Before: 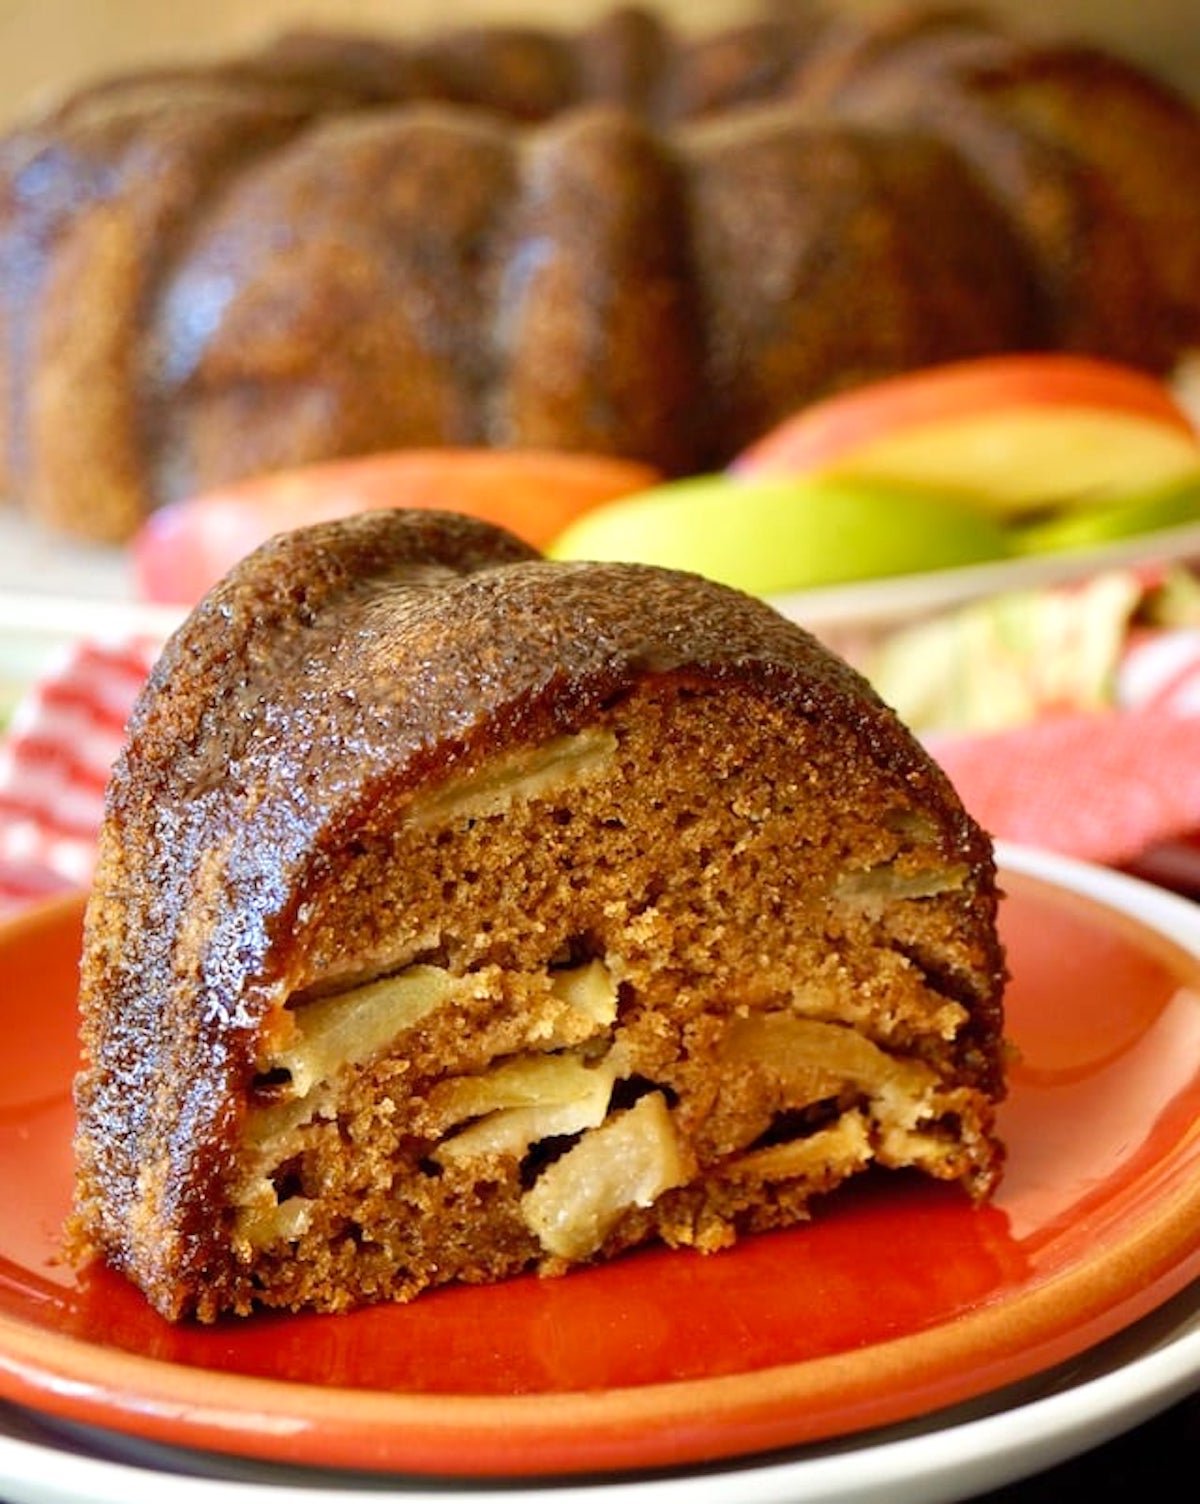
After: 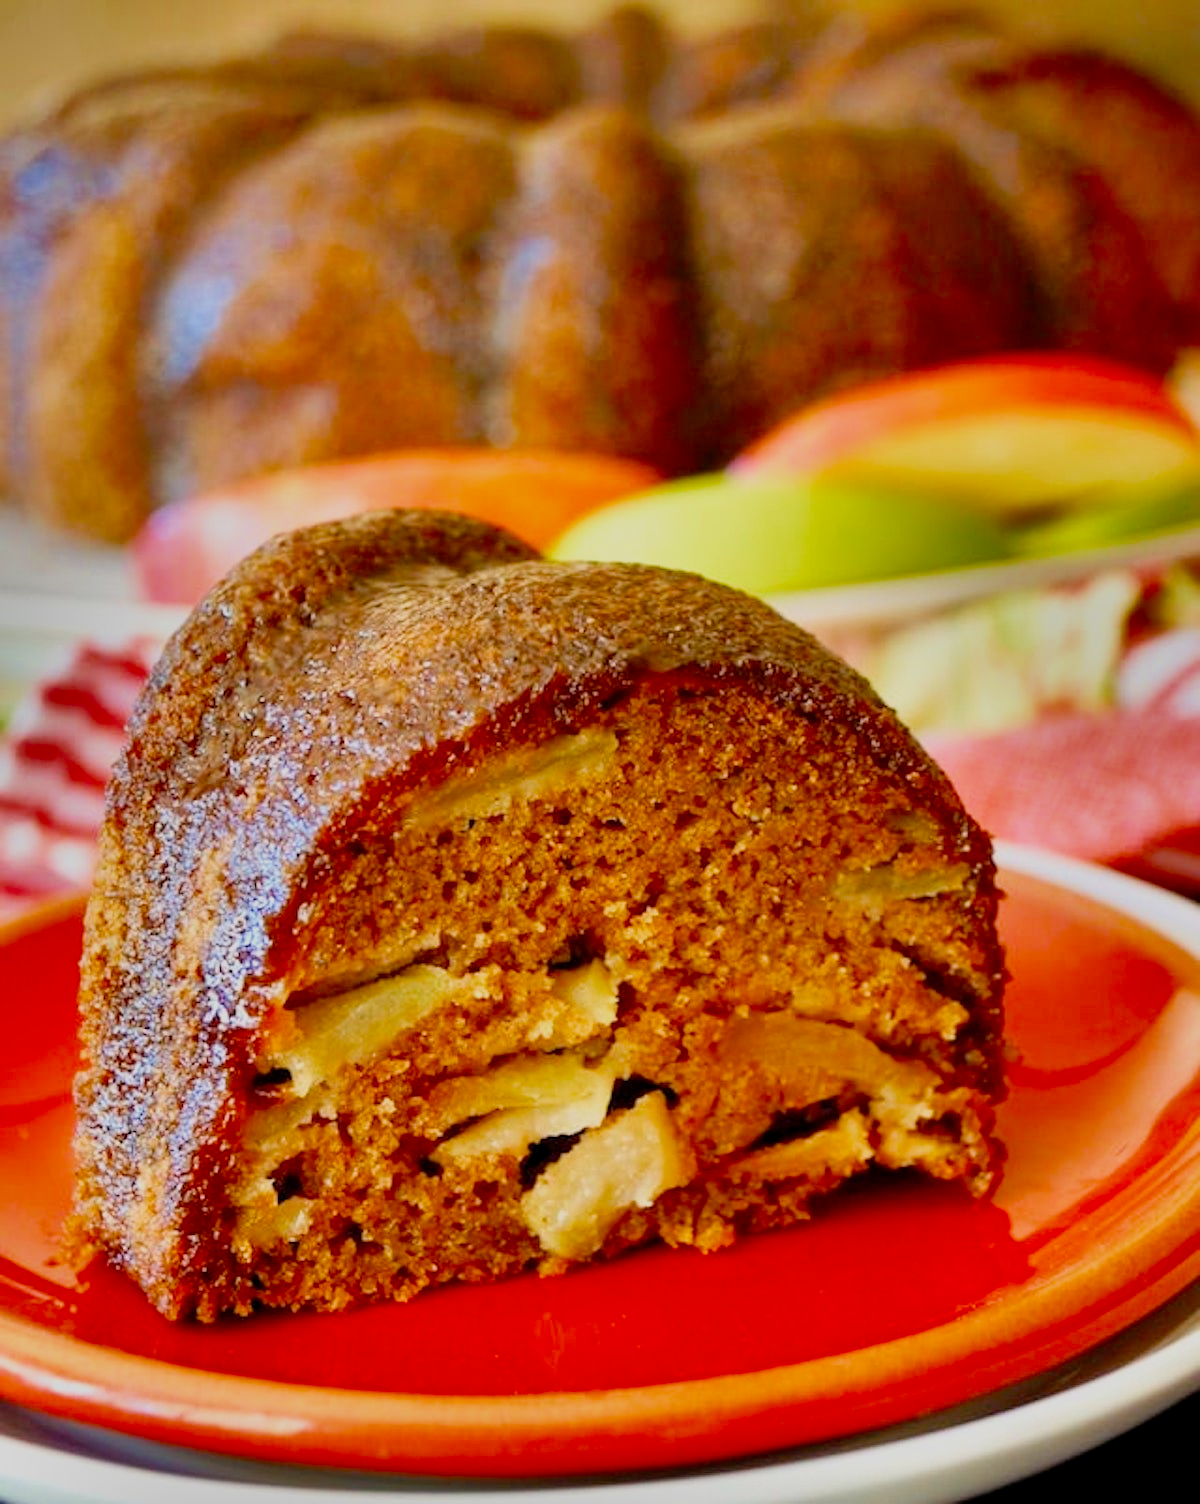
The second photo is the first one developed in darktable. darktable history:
filmic rgb: black relative exposure -8.79 EV, white relative exposure 4.98 EV, threshold 6 EV, target black luminance 0%, hardness 3.77, latitude 66.34%, contrast 0.822, highlights saturation mix 10%, shadows ↔ highlights balance 20%, add noise in highlights 0.1, color science v4 (2020), iterations of high-quality reconstruction 0, type of noise poissonian, enable highlight reconstruction true
shadows and highlights: shadows 19.13, highlights -83.41, soften with gaussian
exposure: black level correction 0, exposure 0.5 EV, compensate exposure bias true, compensate highlight preservation false
